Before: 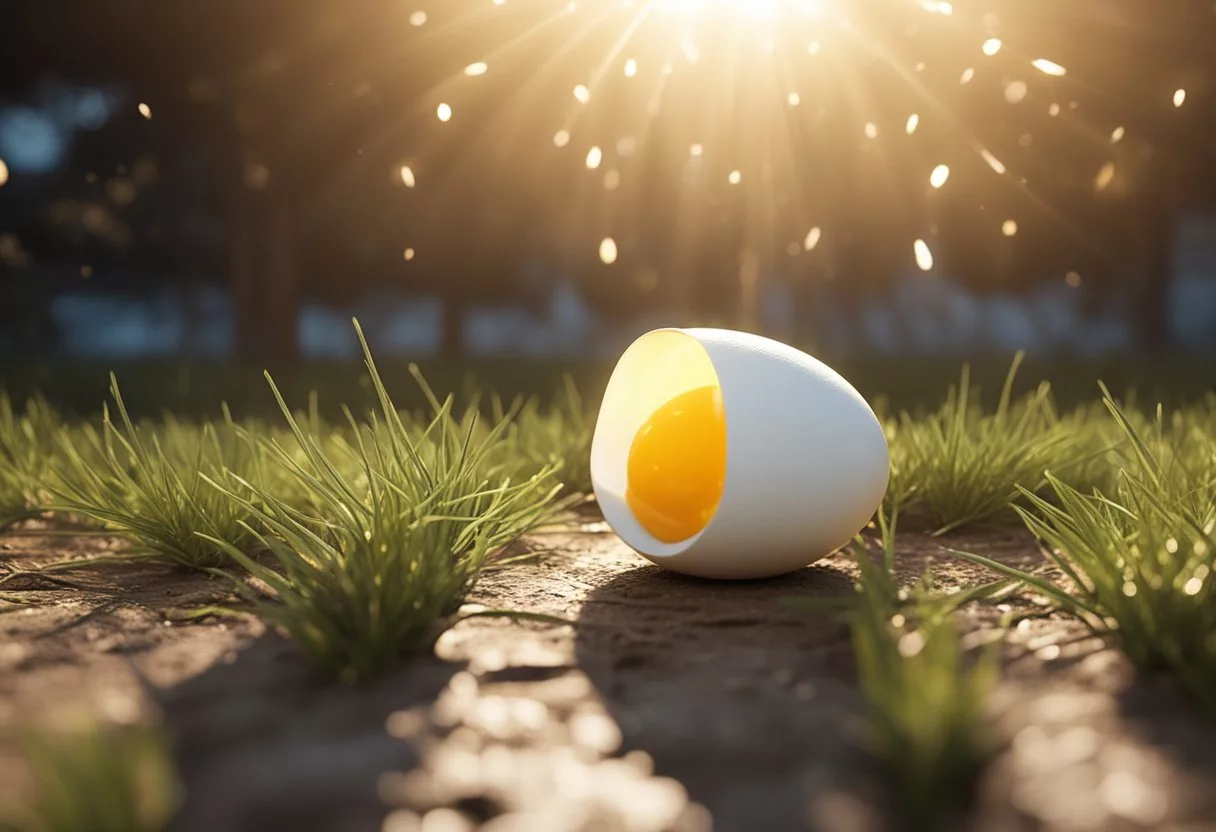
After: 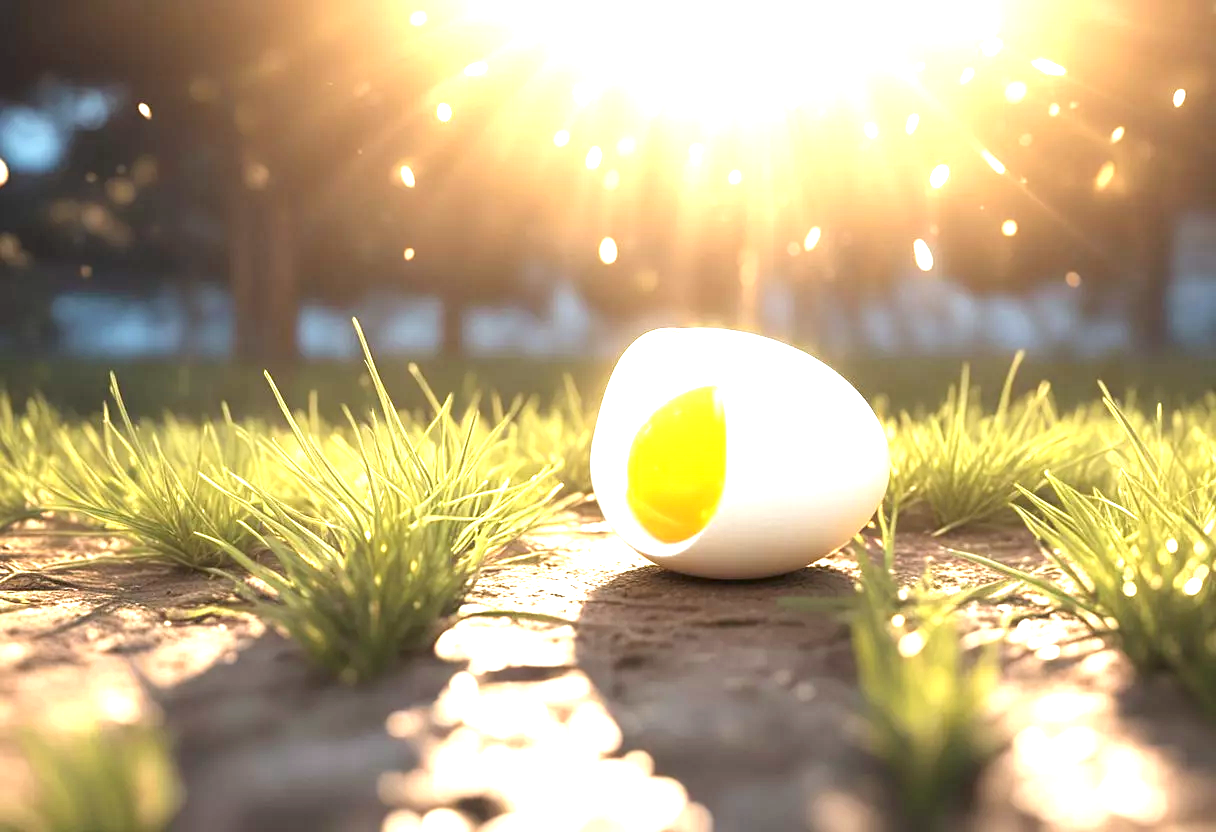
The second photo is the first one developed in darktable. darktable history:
exposure: black level correction 0, exposure 1.908 EV, compensate highlight preservation false
